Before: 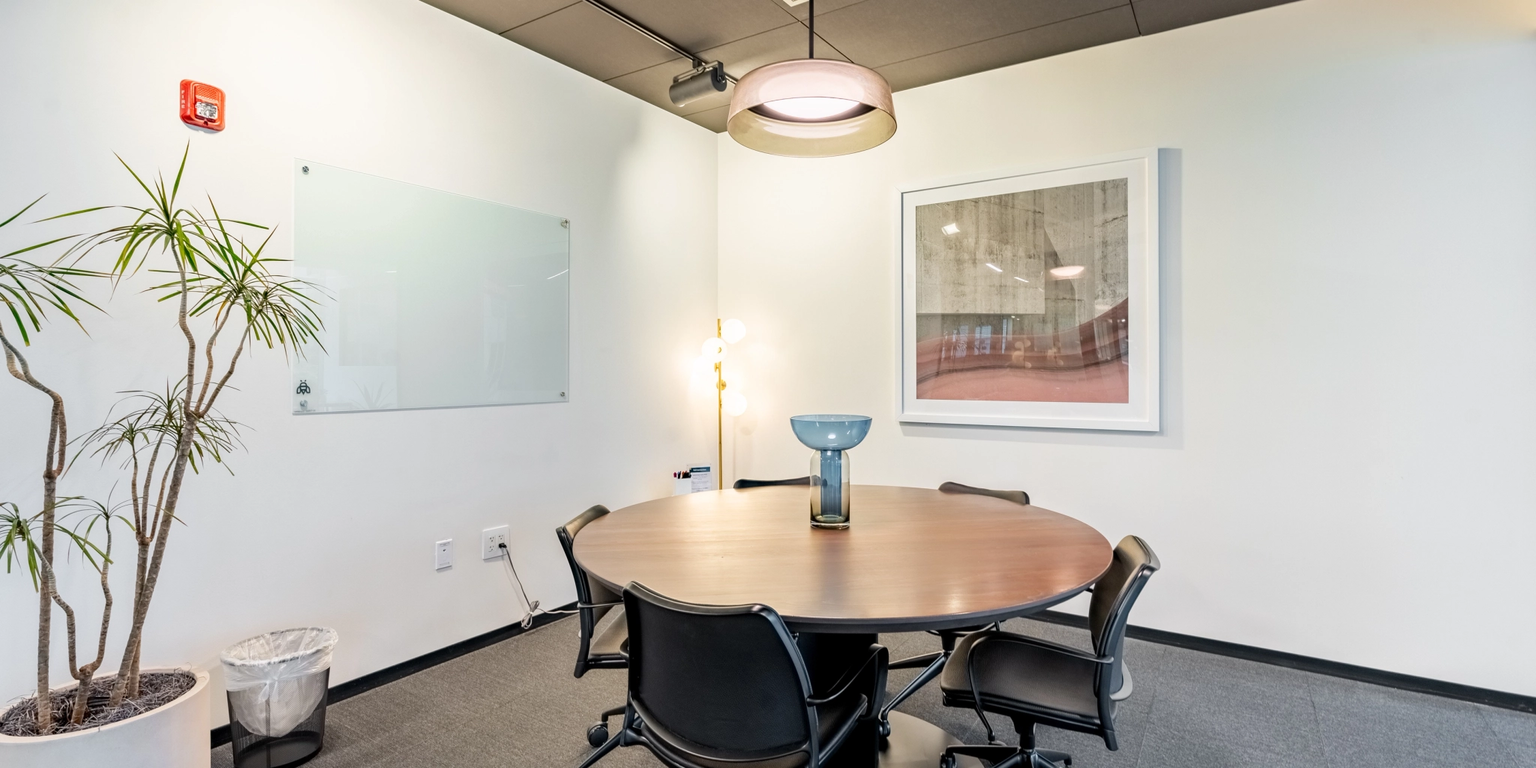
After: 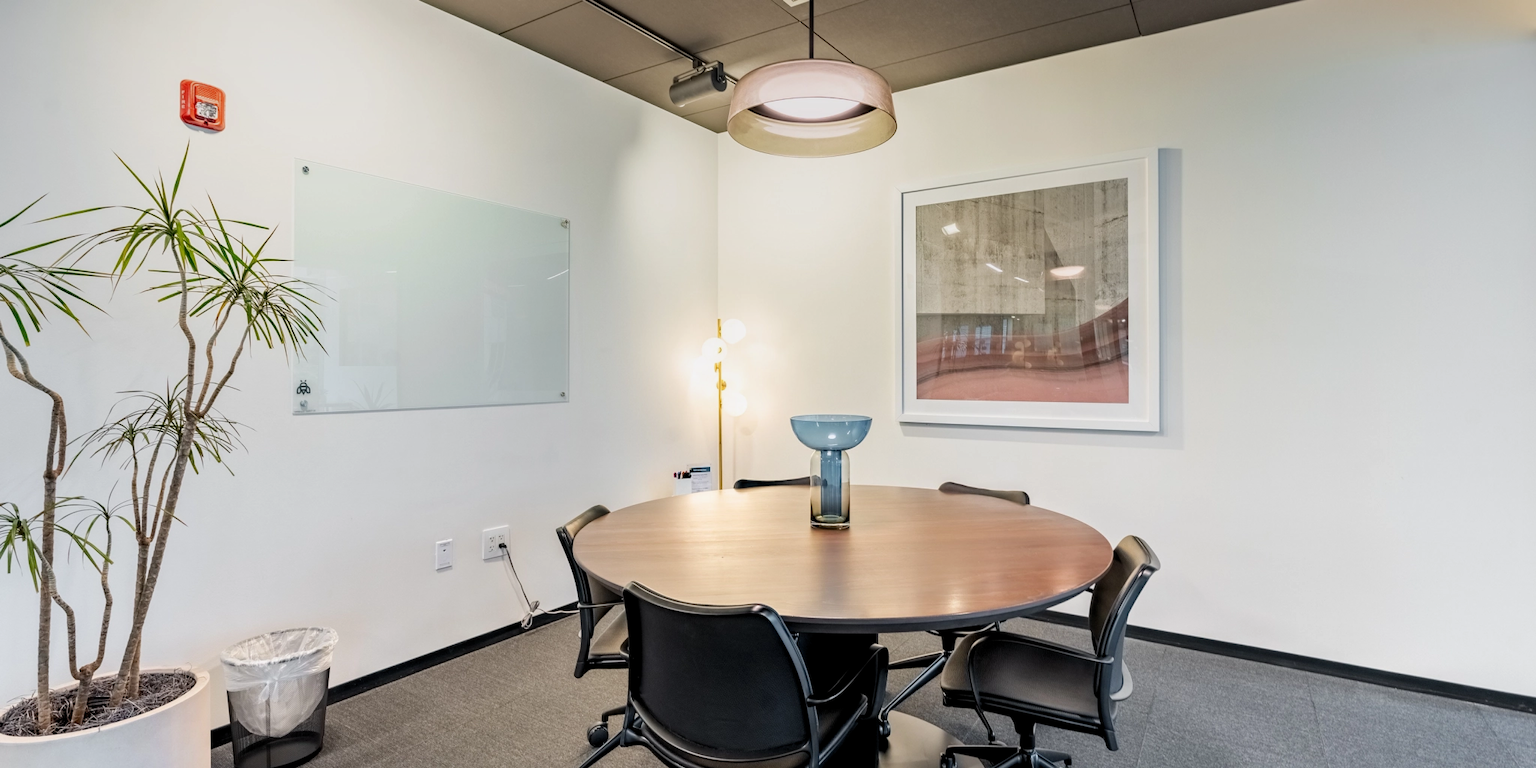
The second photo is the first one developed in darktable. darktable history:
levels: levels [0.016, 0.484, 0.953]
graduated density: rotation -0.352°, offset 57.64
